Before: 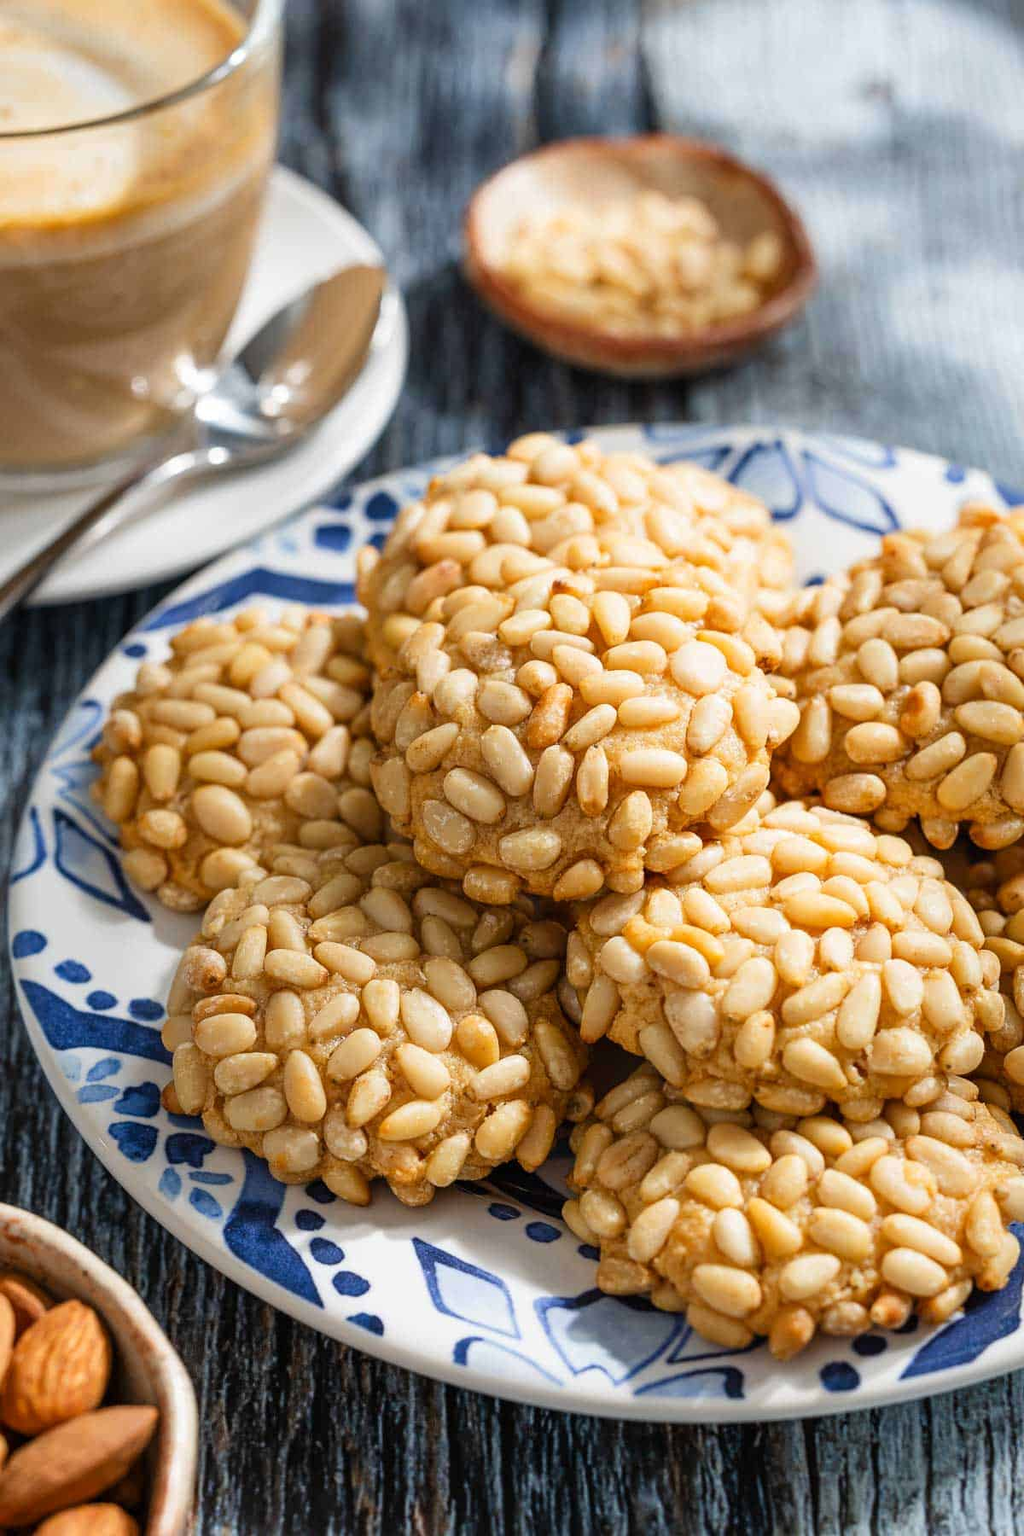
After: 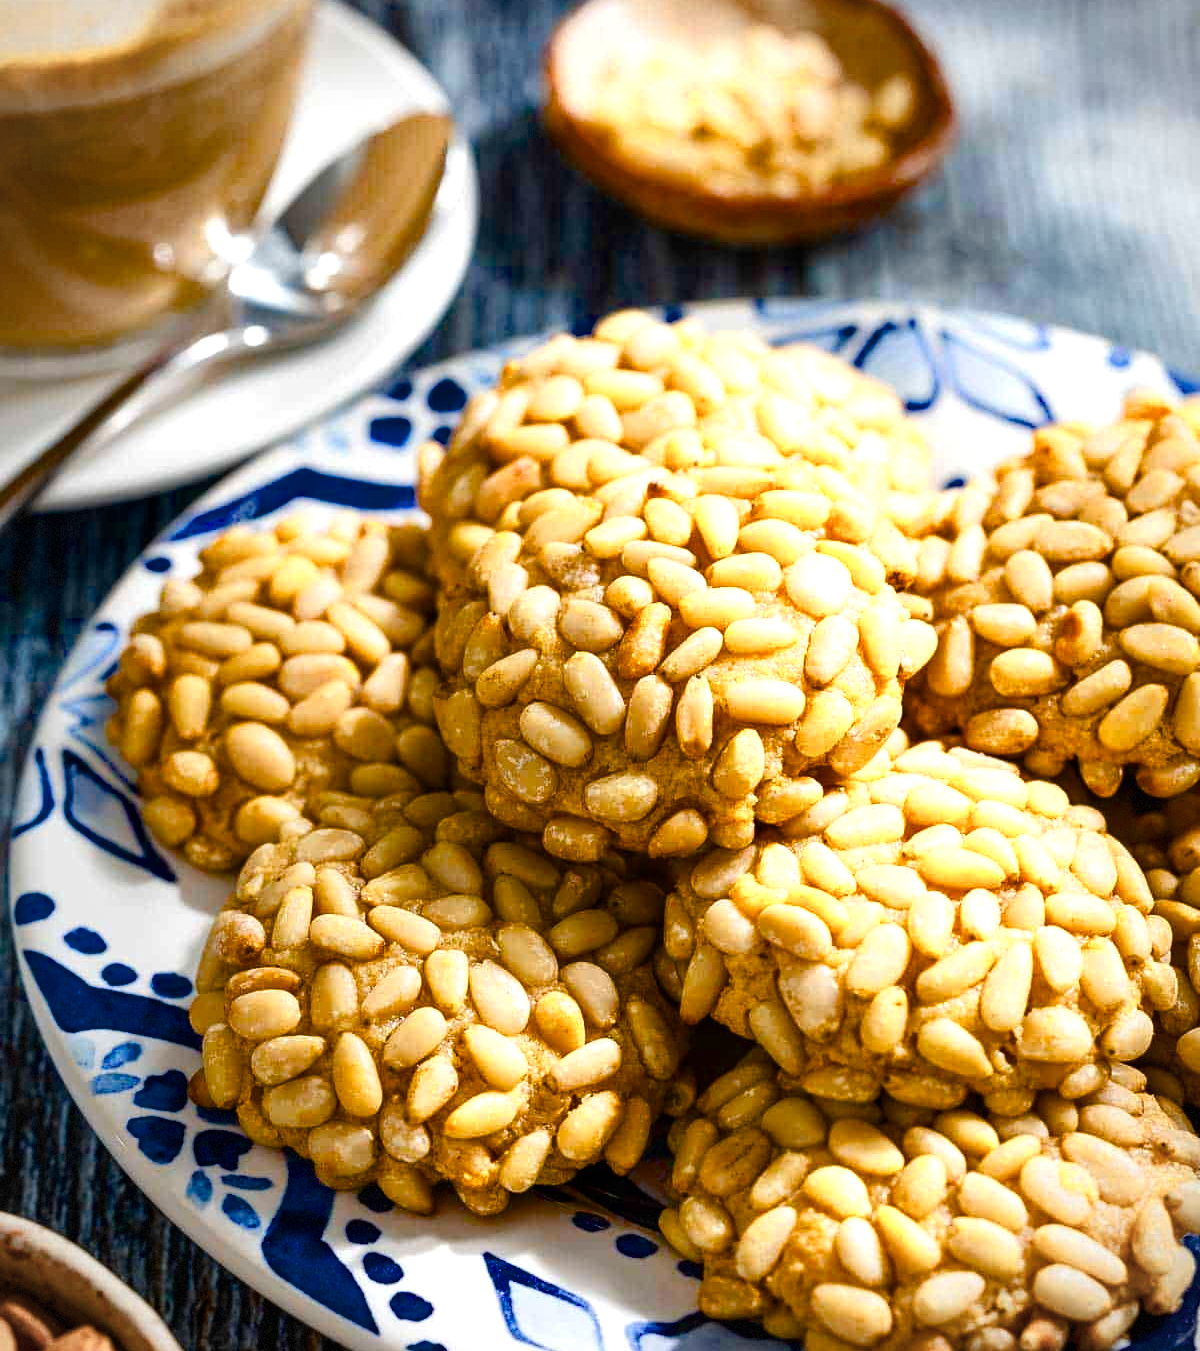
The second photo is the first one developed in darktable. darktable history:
crop: top 11.017%, bottom 13.883%
color balance rgb: shadows lift › hue 85.86°, power › hue 329.98°, linear chroma grading › global chroma 40.261%, perceptual saturation grading › global saturation 25.797%, perceptual saturation grading › highlights -50.277%, perceptual saturation grading › shadows 30.388%, global vibrance 9.324%, contrast 14.94%, saturation formula JzAzBz (2021)
vignetting: fall-off radius 61.02%, brightness -0.407, saturation -0.292, dithering 8-bit output, unbound false
